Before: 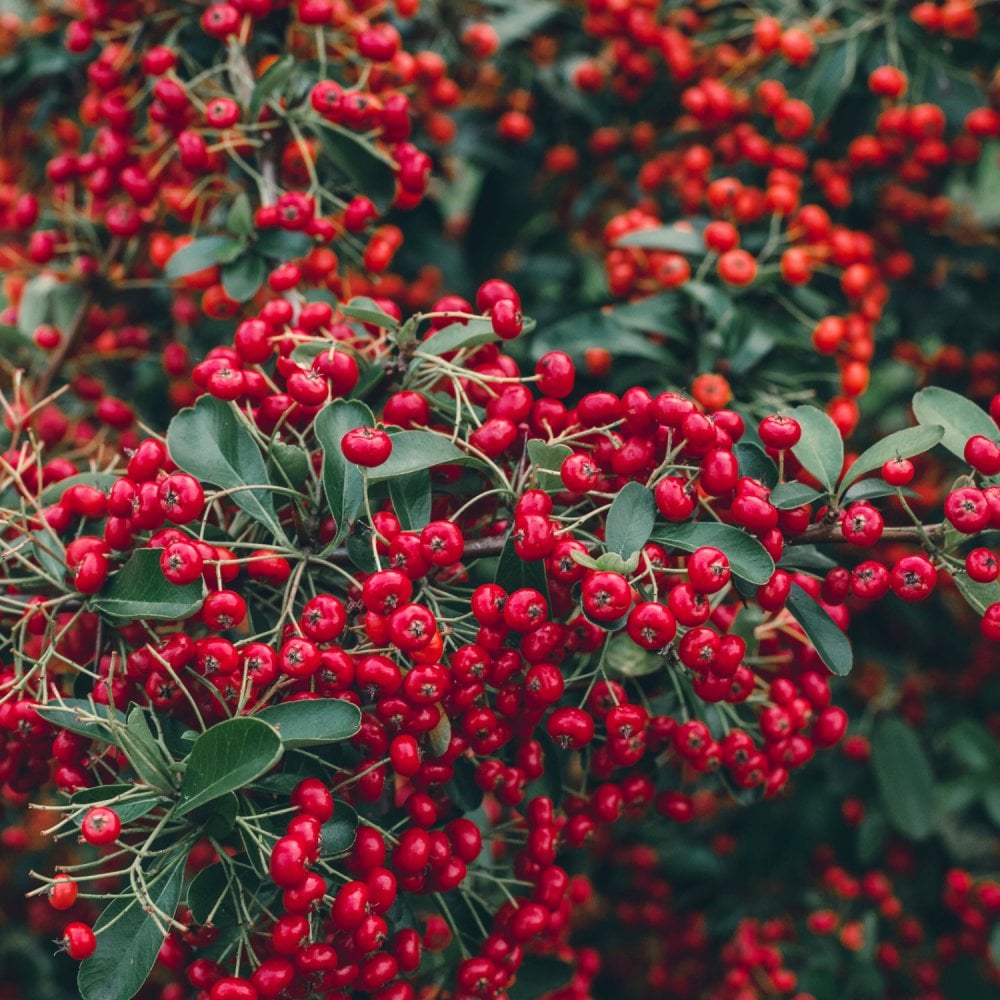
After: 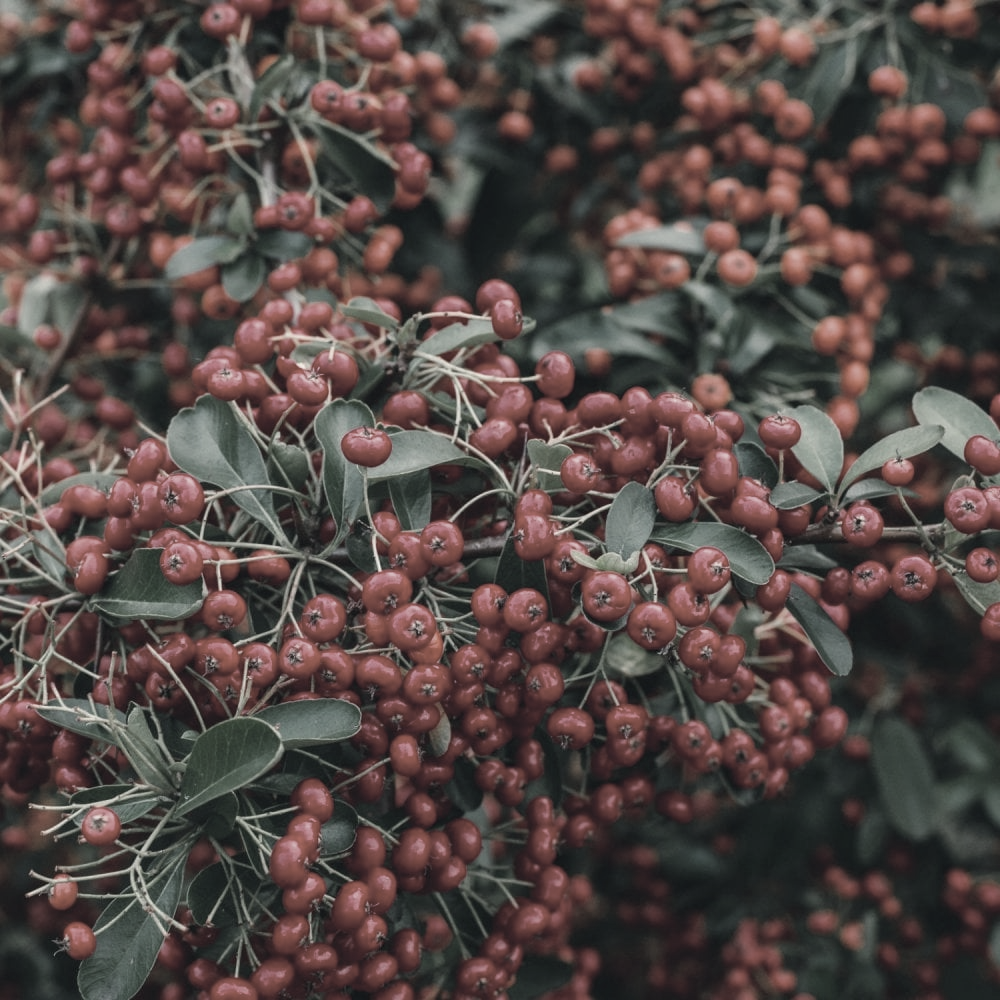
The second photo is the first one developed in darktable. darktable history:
color correction: highlights b* -0.002, saturation 0.314
